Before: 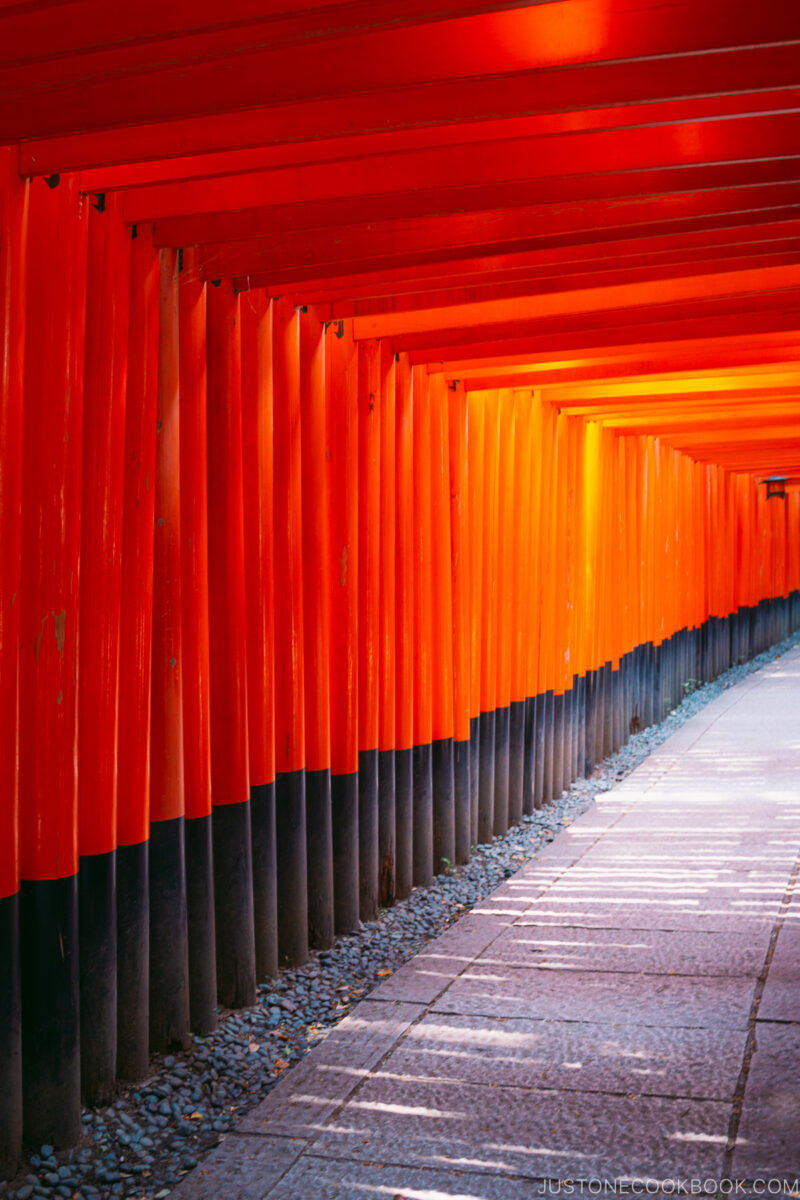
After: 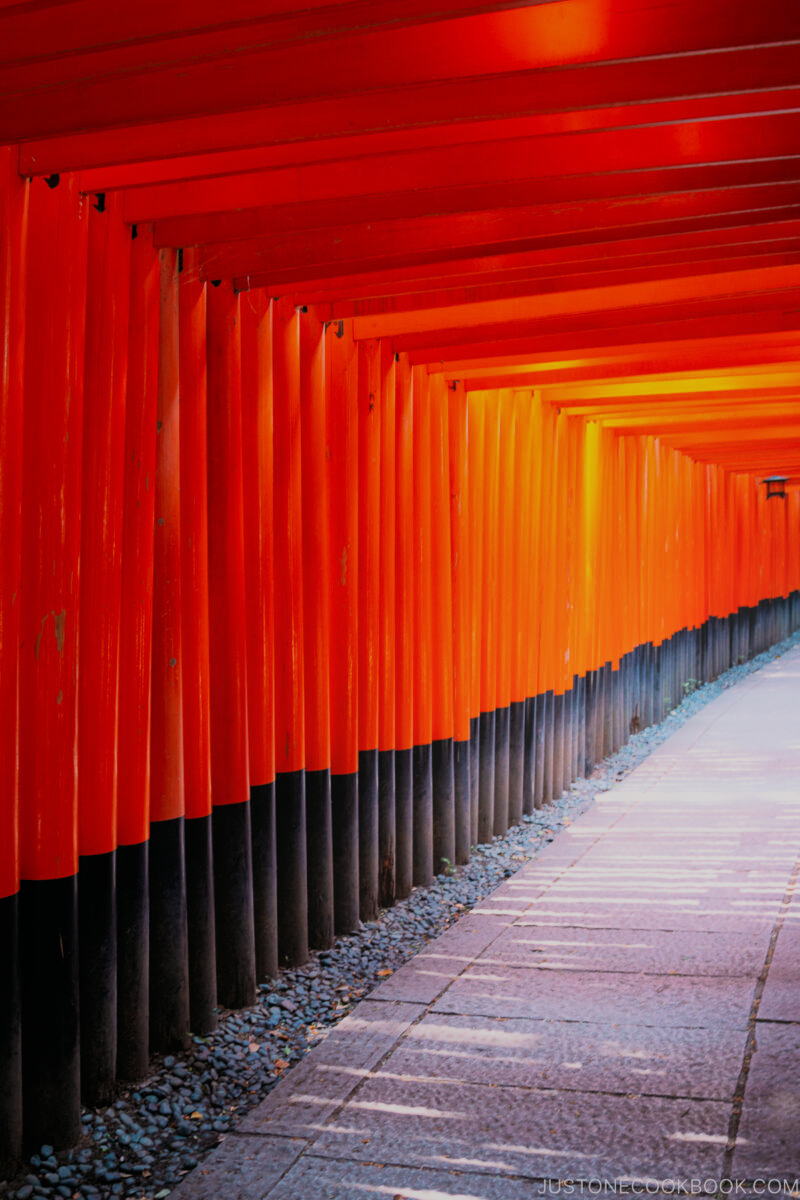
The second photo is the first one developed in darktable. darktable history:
filmic rgb: black relative exposure -7.15 EV, white relative exposure 5.36 EV, hardness 3.02, color science v6 (2022)
bloom: size 40%
